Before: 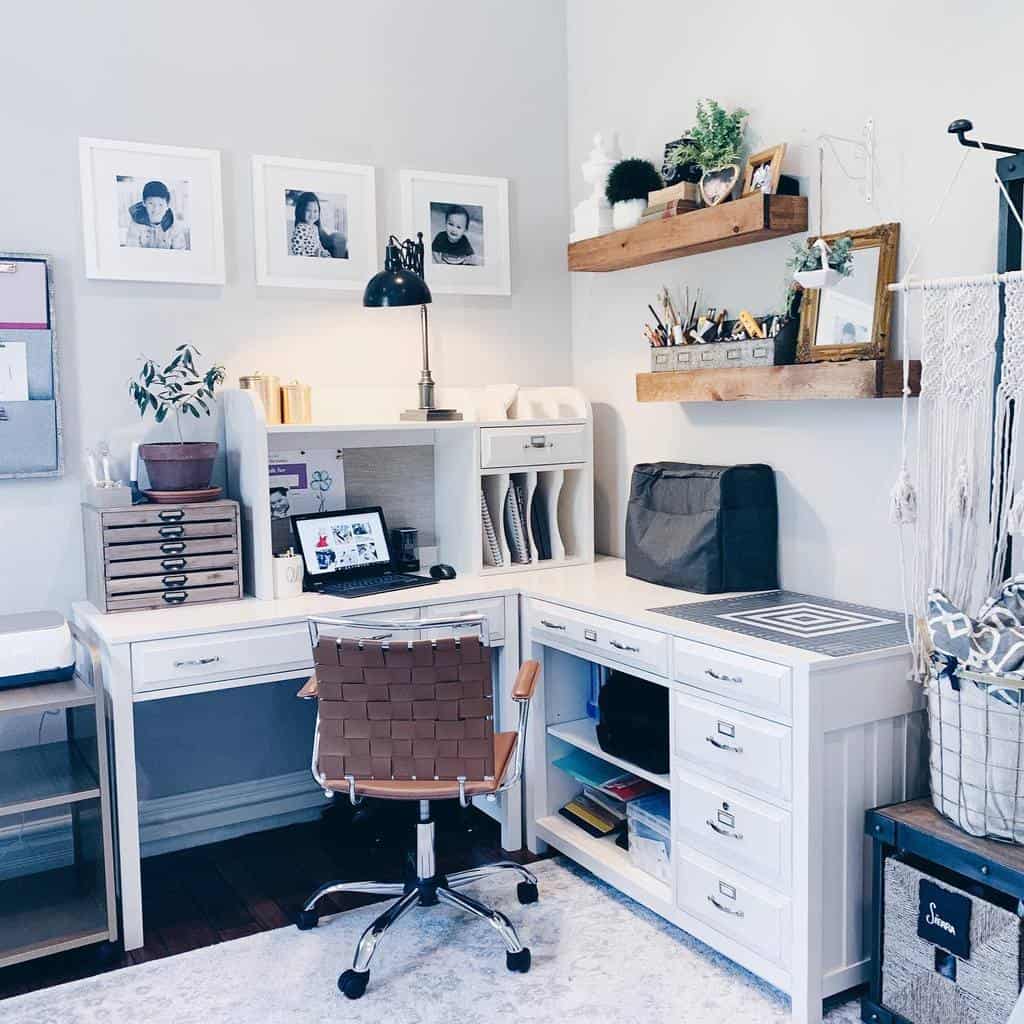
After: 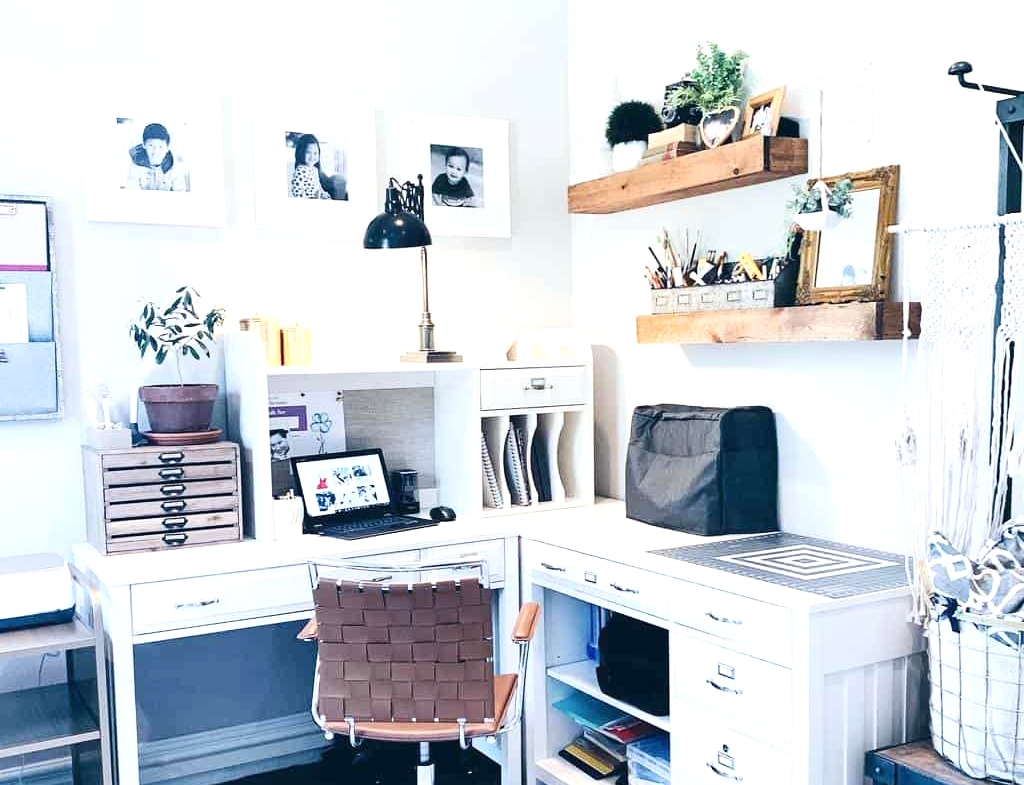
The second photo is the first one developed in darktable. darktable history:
crop: top 5.667%, bottom 17.637%
white balance: red 0.978, blue 0.999
contrast brightness saturation: contrast 0.15, brightness 0.05
exposure: exposure 0.669 EV, compensate highlight preservation false
